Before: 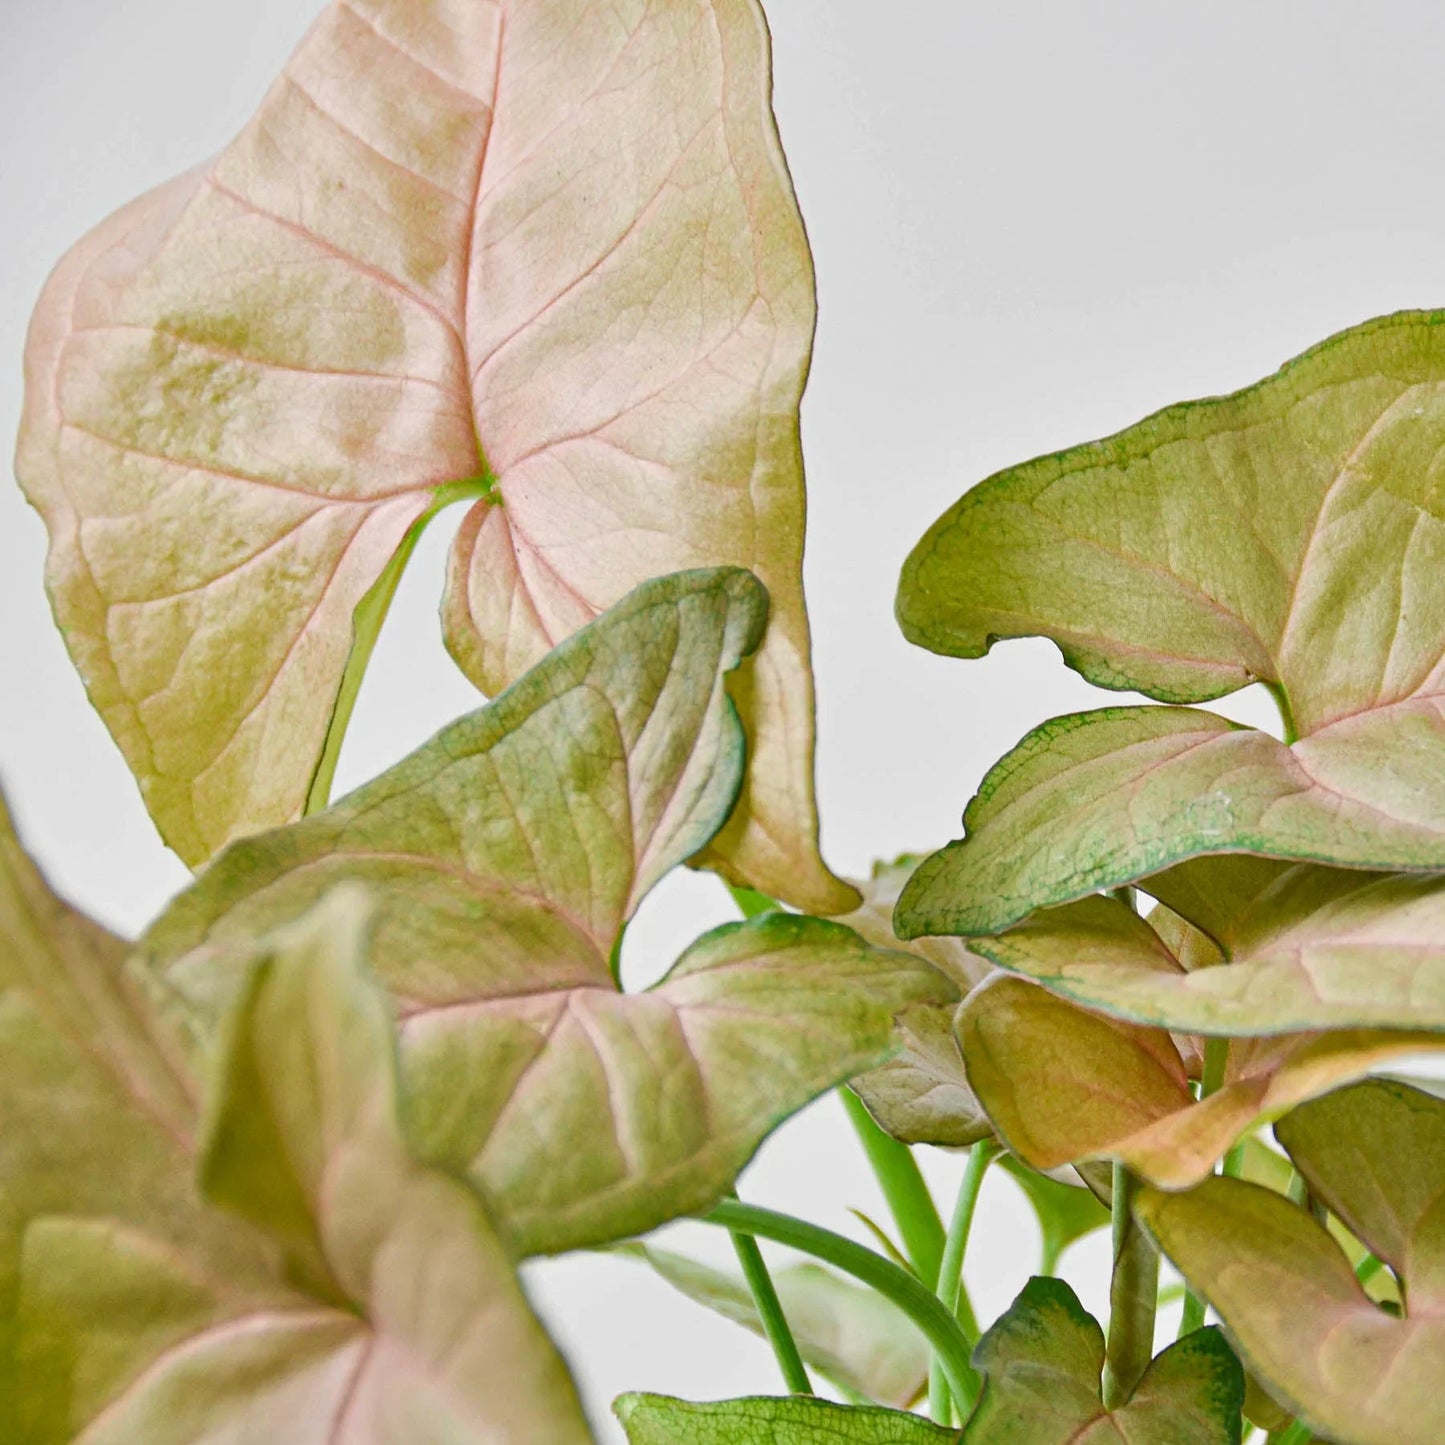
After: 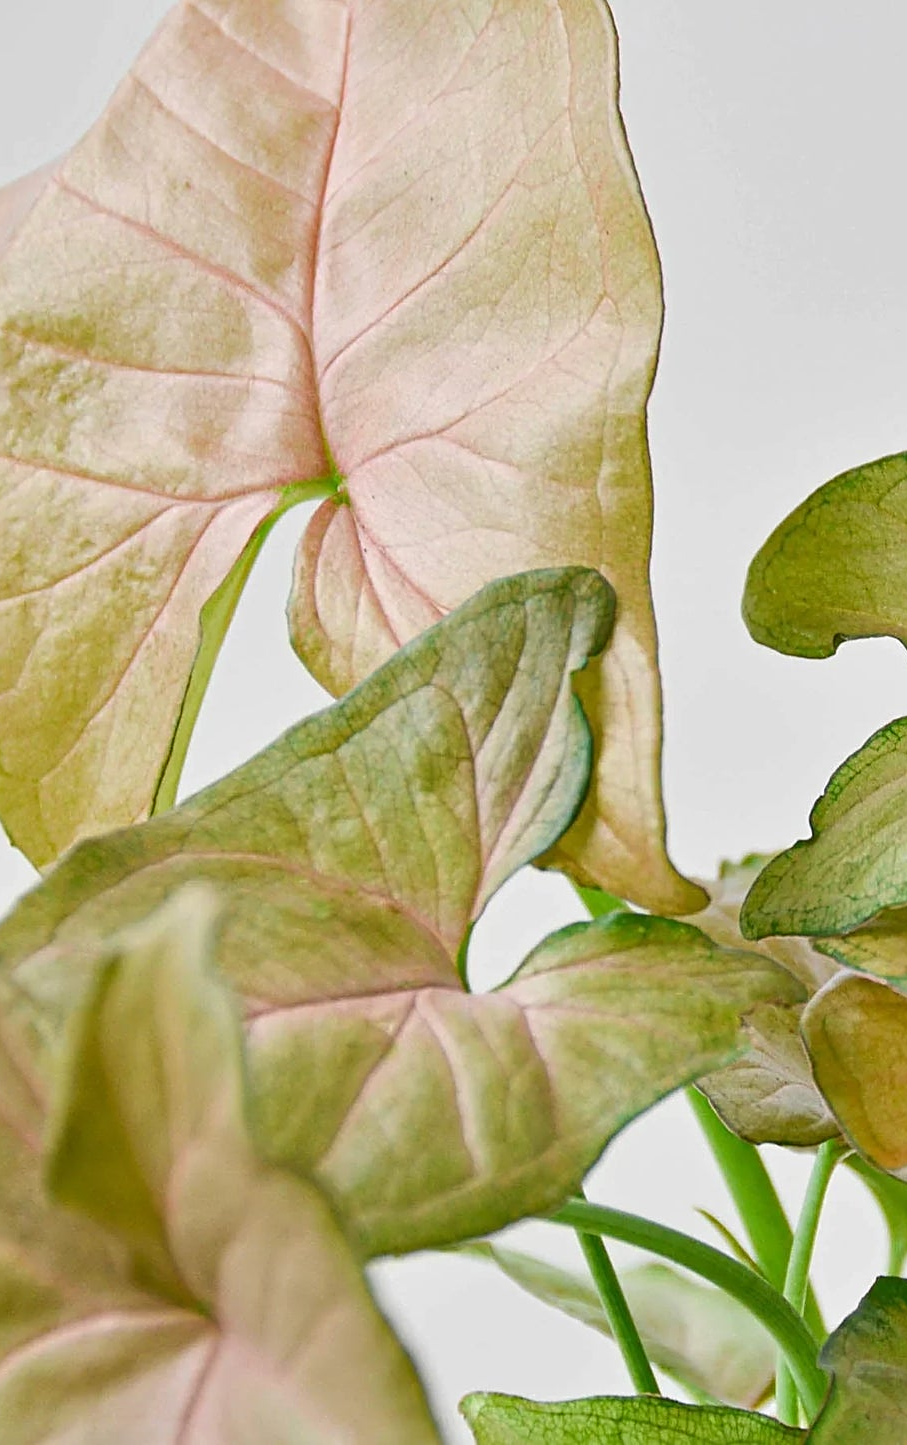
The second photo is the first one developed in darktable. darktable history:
sharpen: on, module defaults
crop: left 10.644%, right 26.528%
